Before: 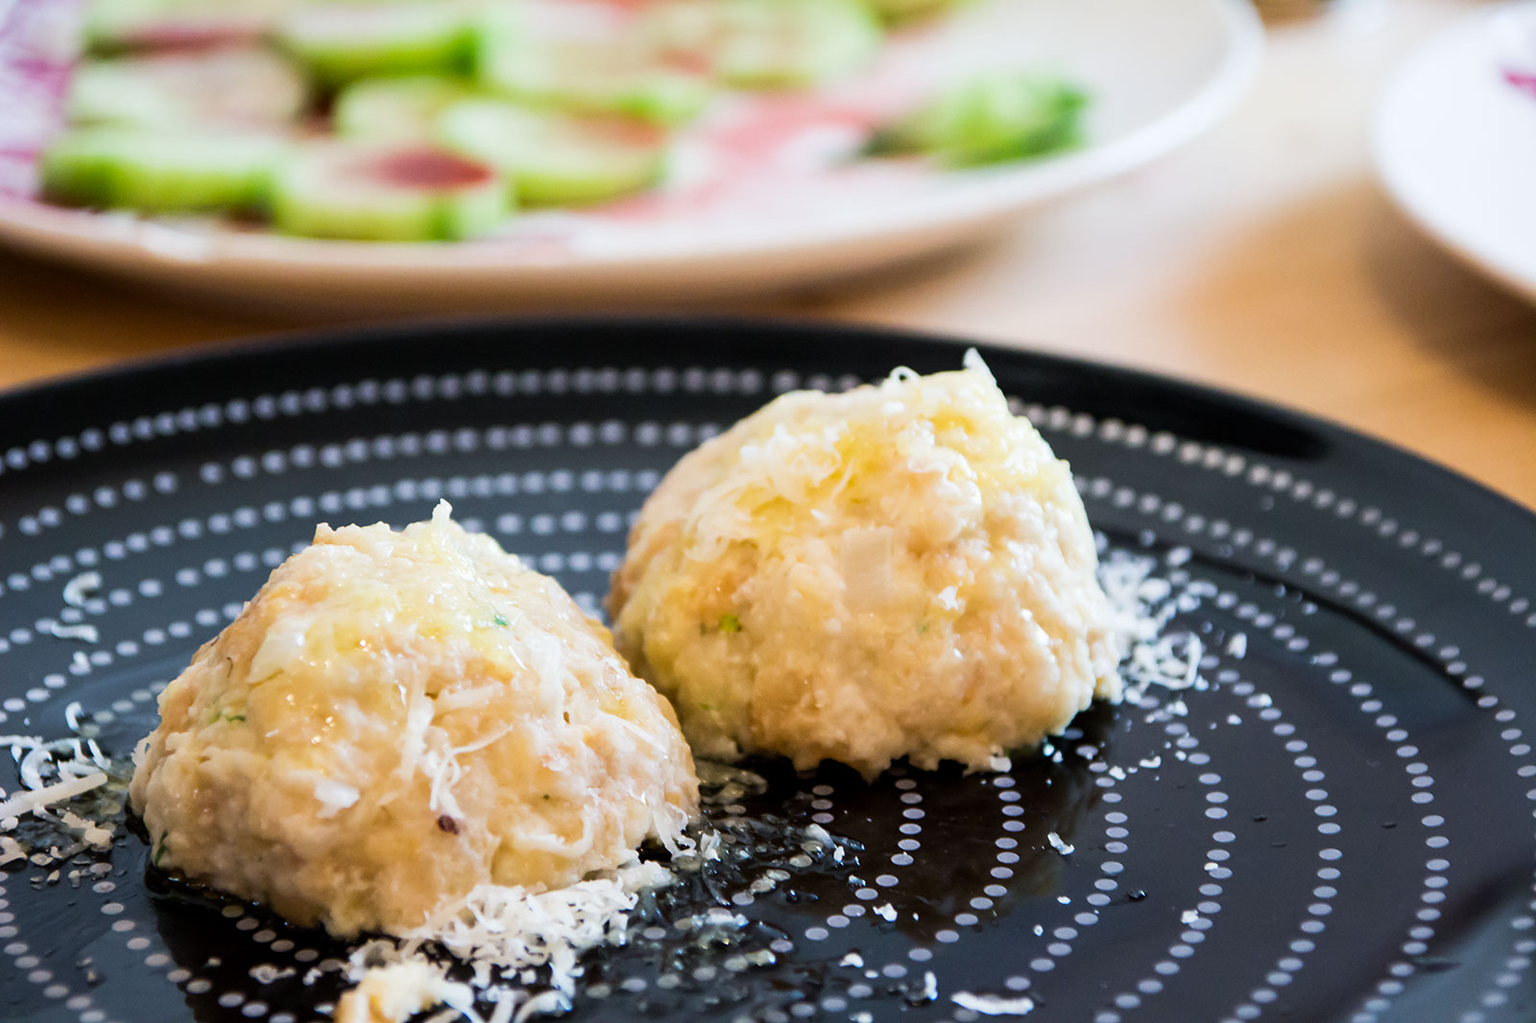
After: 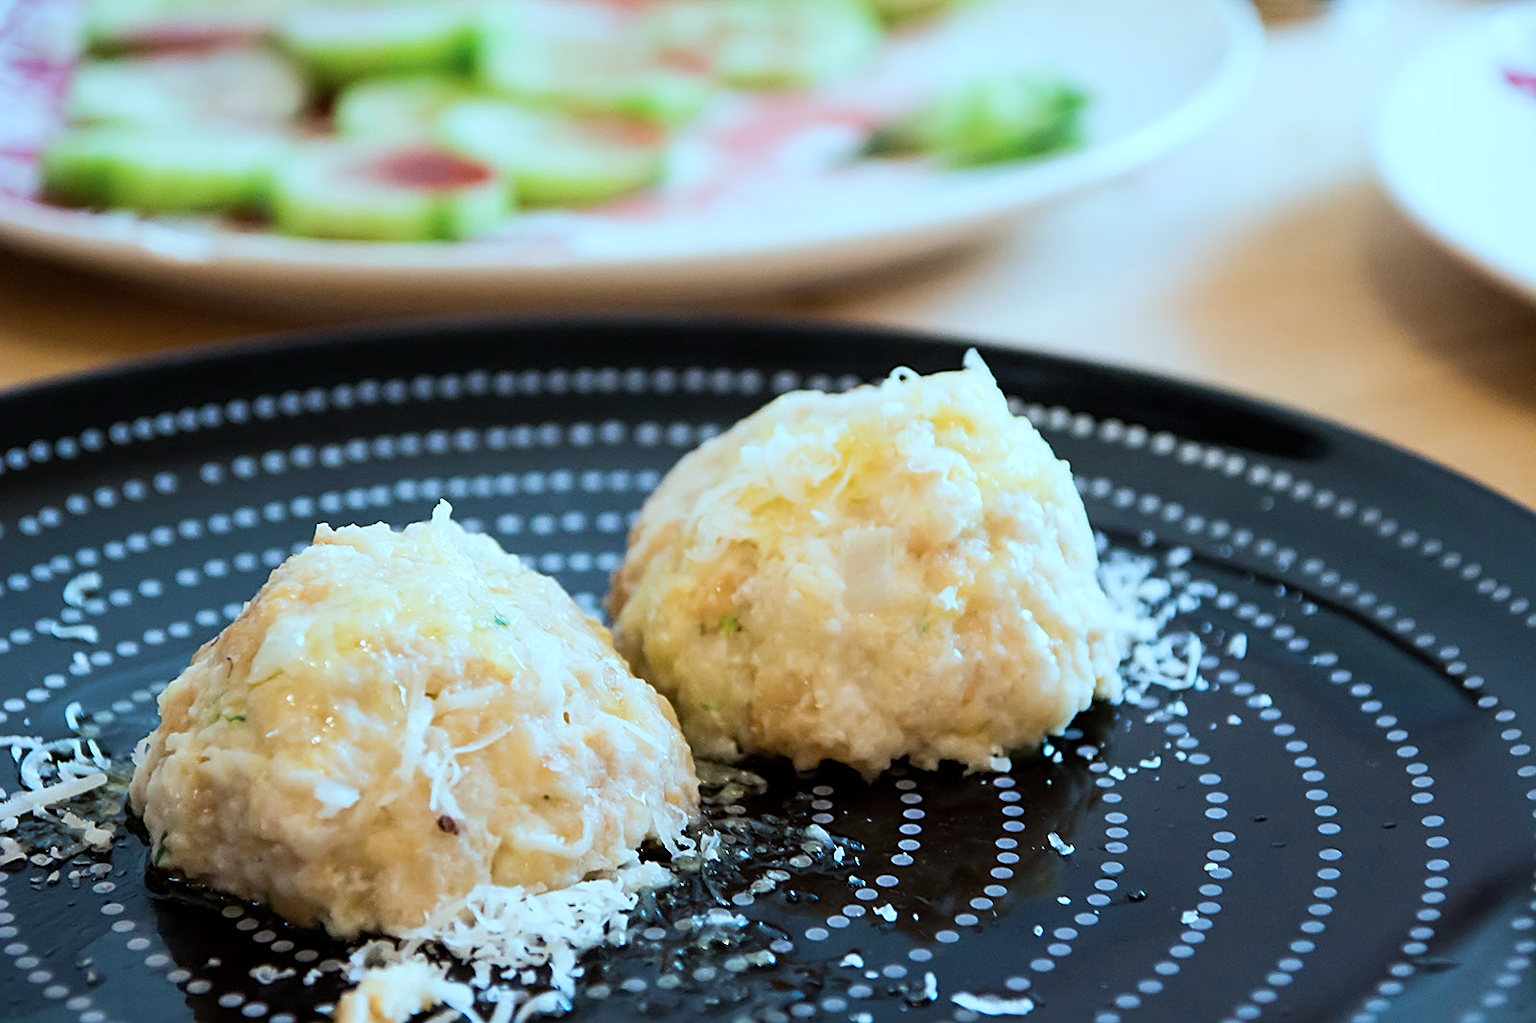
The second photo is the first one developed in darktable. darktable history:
color correction: highlights a* -11.71, highlights b* -15.58
sharpen: on, module defaults
